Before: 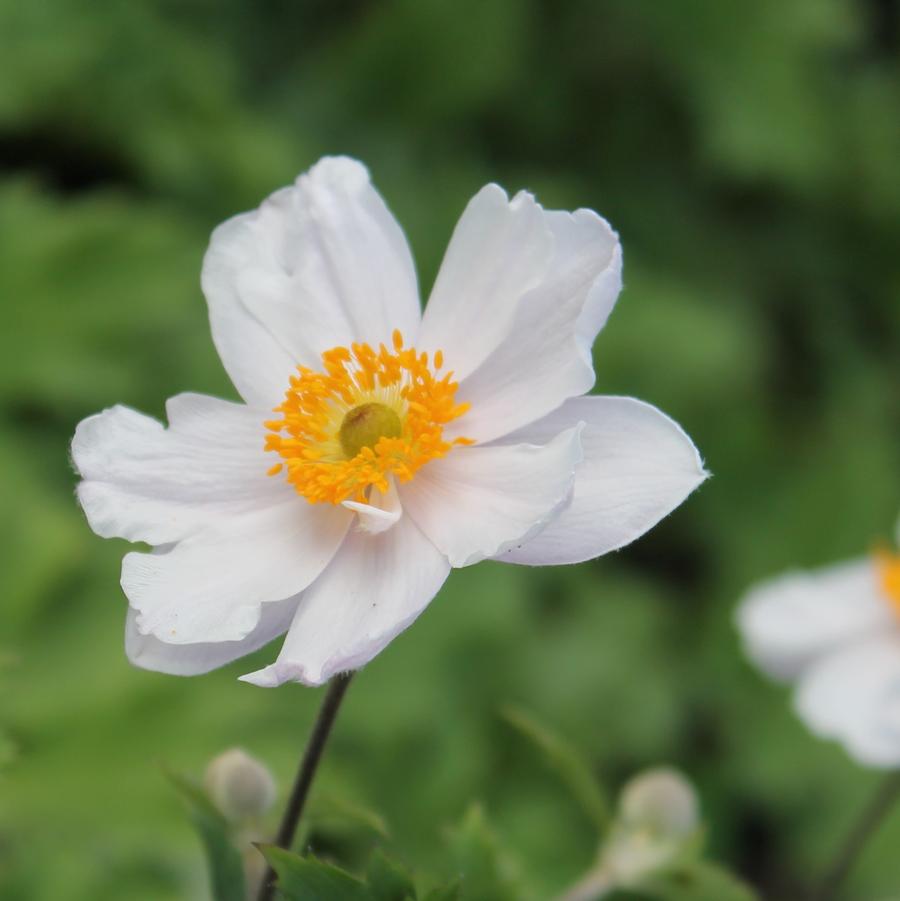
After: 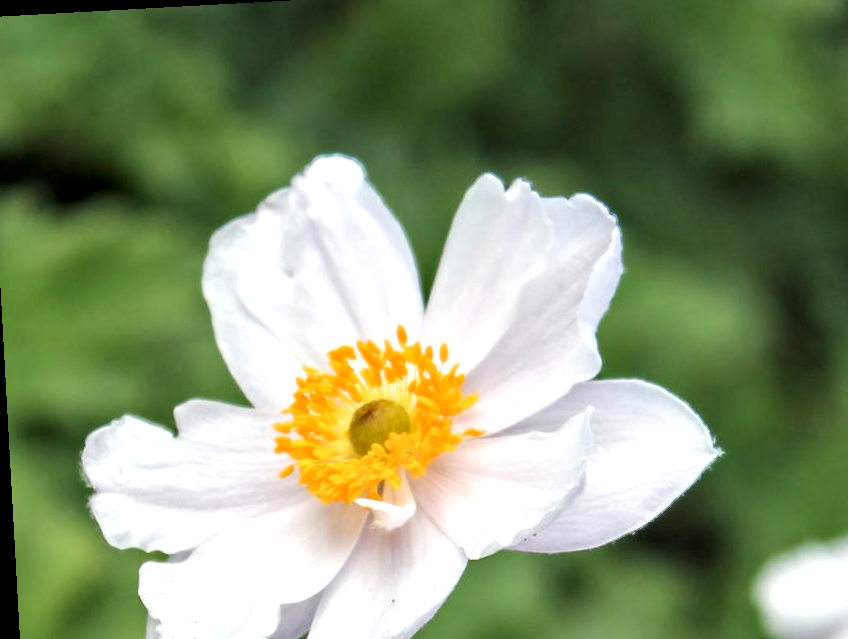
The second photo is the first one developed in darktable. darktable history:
rotate and perspective: rotation -3.18°, automatic cropping off
contrast equalizer: y [[0.511, 0.558, 0.631, 0.632, 0.559, 0.512], [0.5 ×6], [0.507, 0.559, 0.627, 0.644, 0.647, 0.647], [0 ×6], [0 ×6]]
exposure: exposure 0.6 EV, compensate highlight preservation false
crop: left 1.509%, top 3.452%, right 7.696%, bottom 28.452%
